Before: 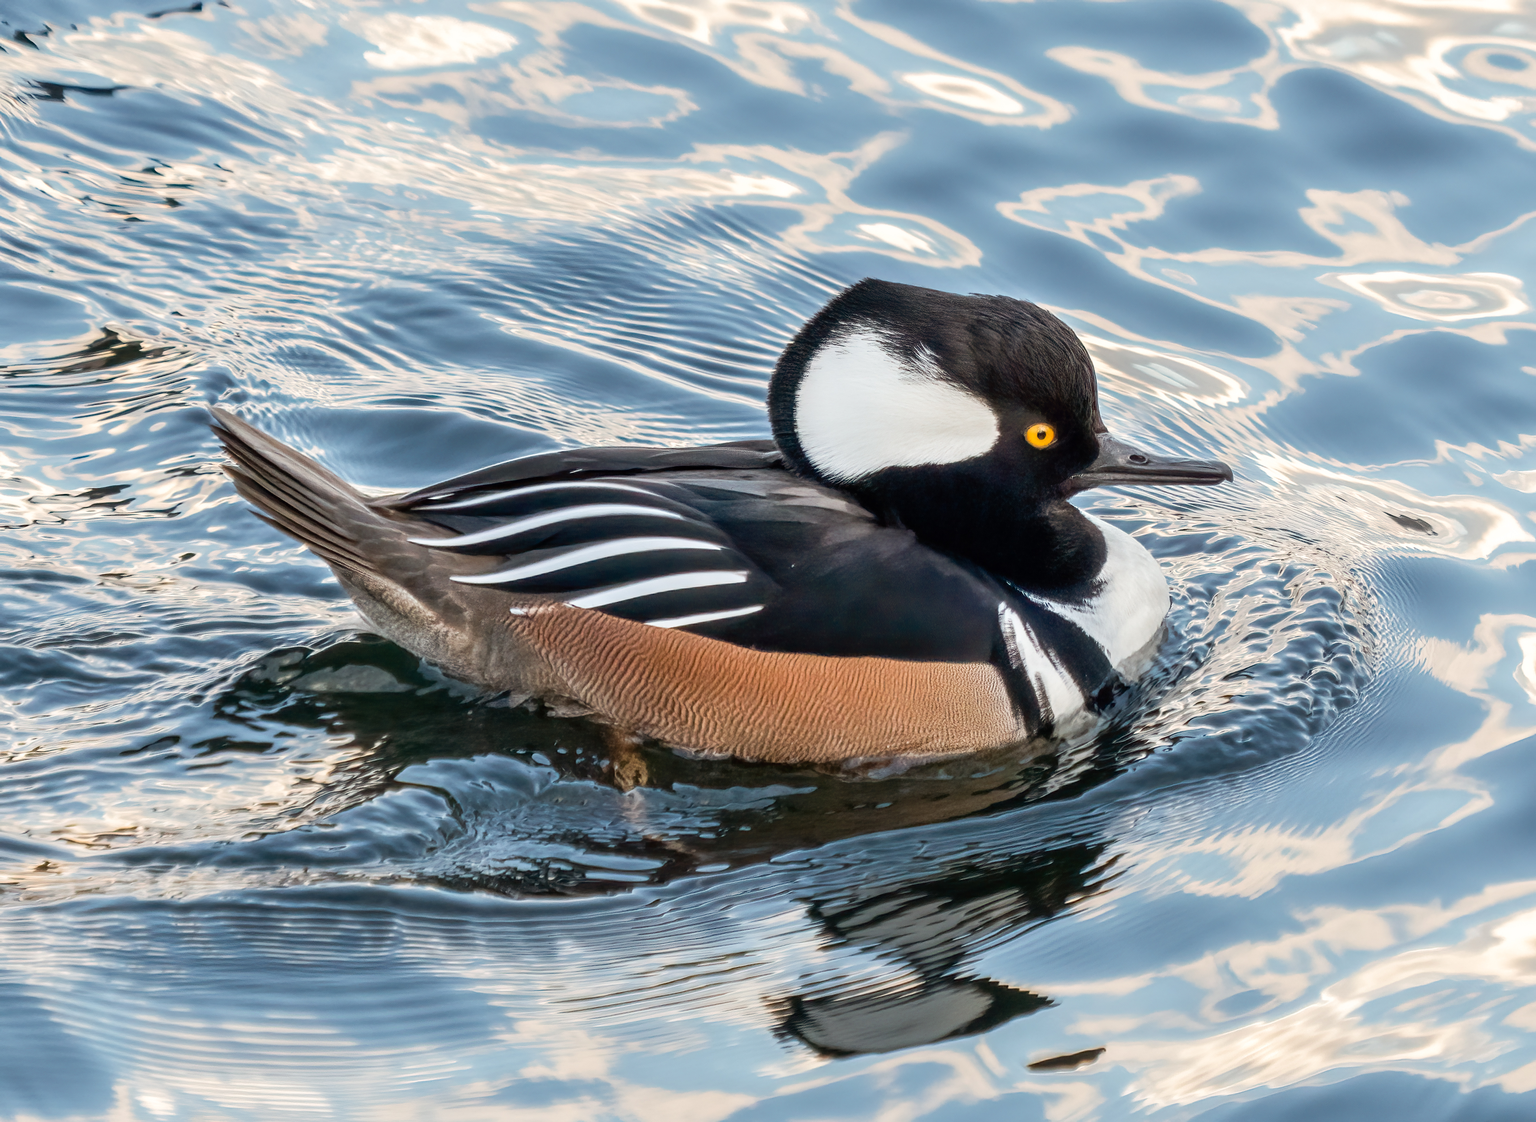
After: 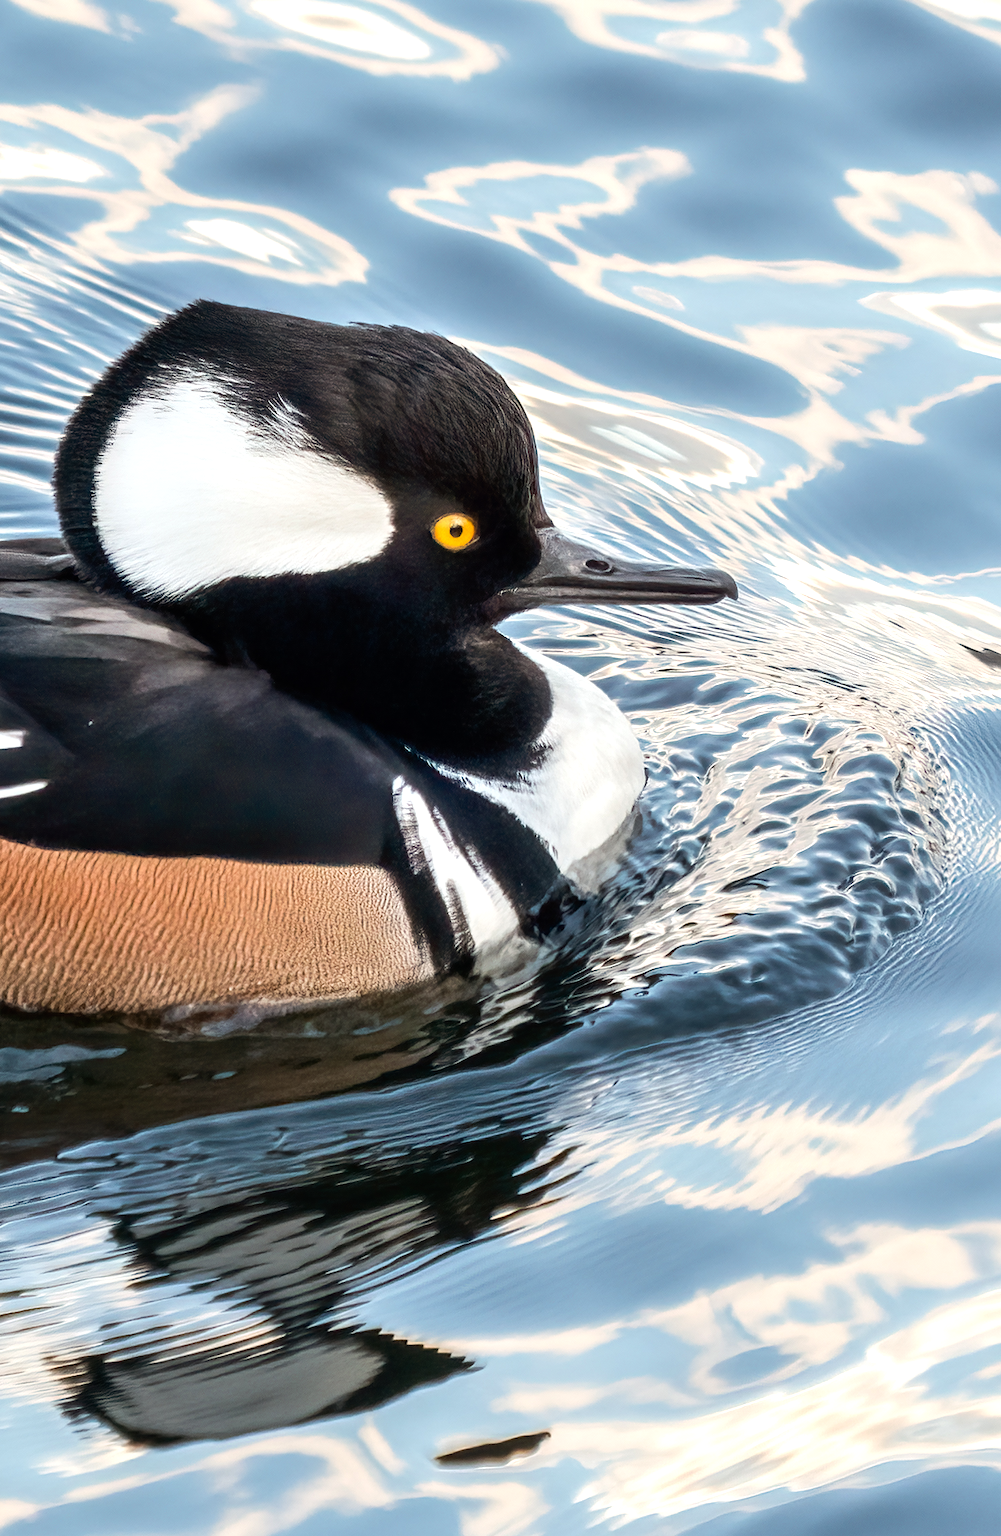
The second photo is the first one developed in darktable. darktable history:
crop: left 47.628%, top 6.643%, right 7.874%
tone equalizer: -8 EV -0.417 EV, -7 EV -0.389 EV, -6 EV -0.333 EV, -5 EV -0.222 EV, -3 EV 0.222 EV, -2 EV 0.333 EV, -1 EV 0.389 EV, +0 EV 0.417 EV, edges refinement/feathering 500, mask exposure compensation -1.57 EV, preserve details no
